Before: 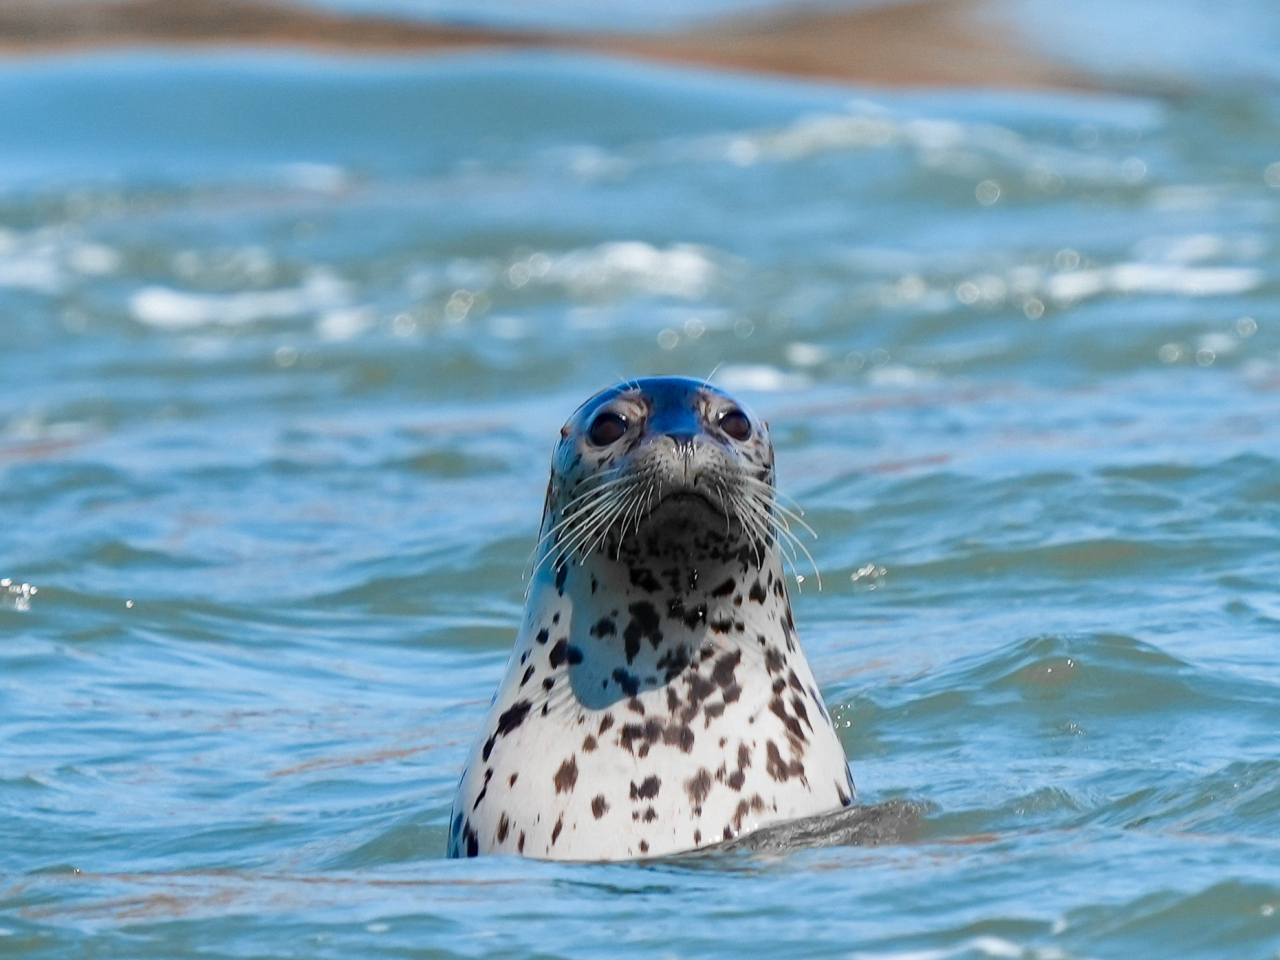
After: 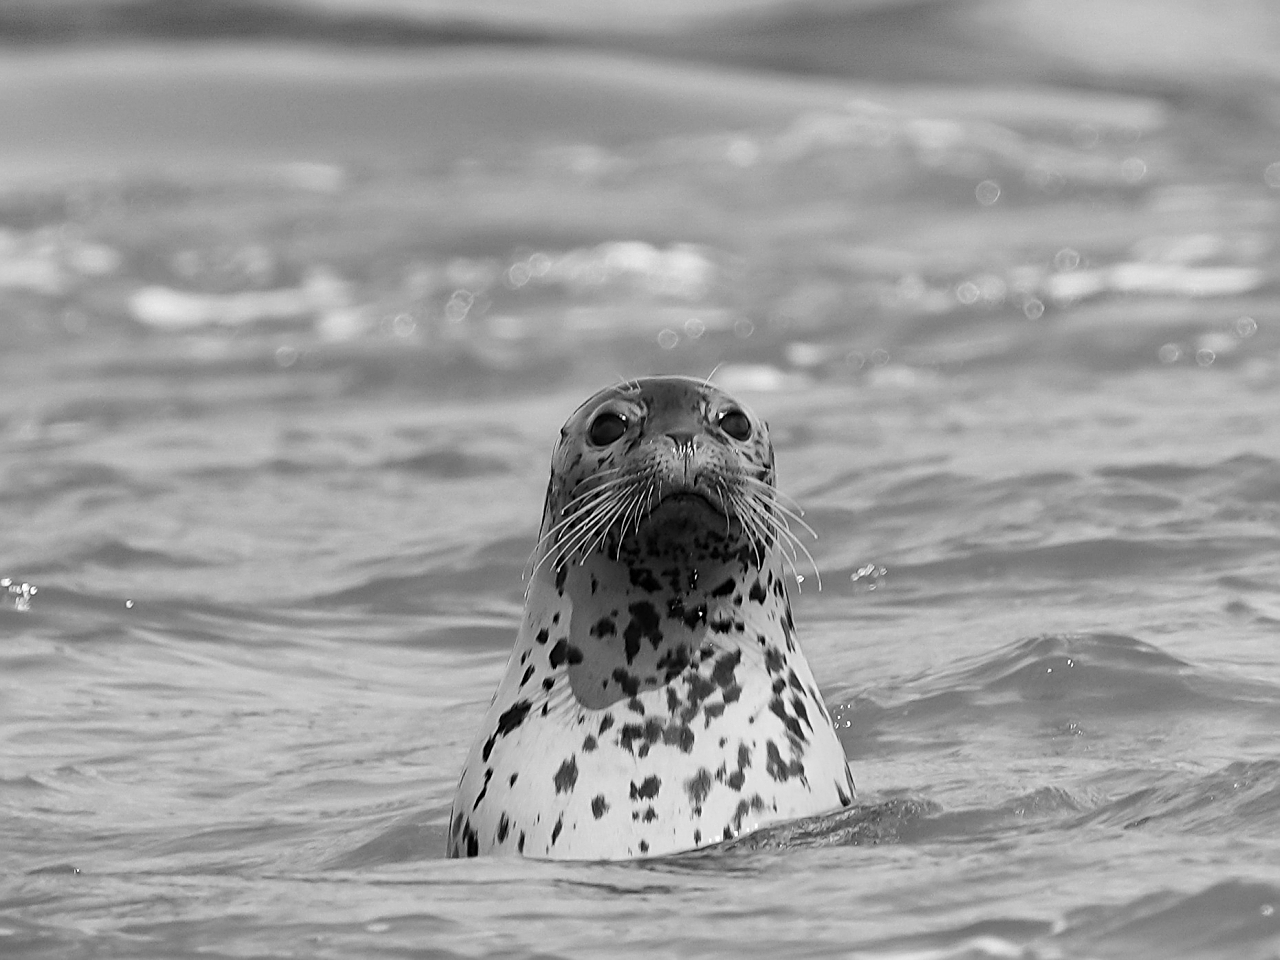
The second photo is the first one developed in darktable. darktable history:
sharpen: amount 0.55
color calibration: output gray [0.21, 0.42, 0.37, 0], gray › normalize channels true, illuminant same as pipeline (D50), adaptation XYZ, x 0.346, y 0.359, gamut compression 0
